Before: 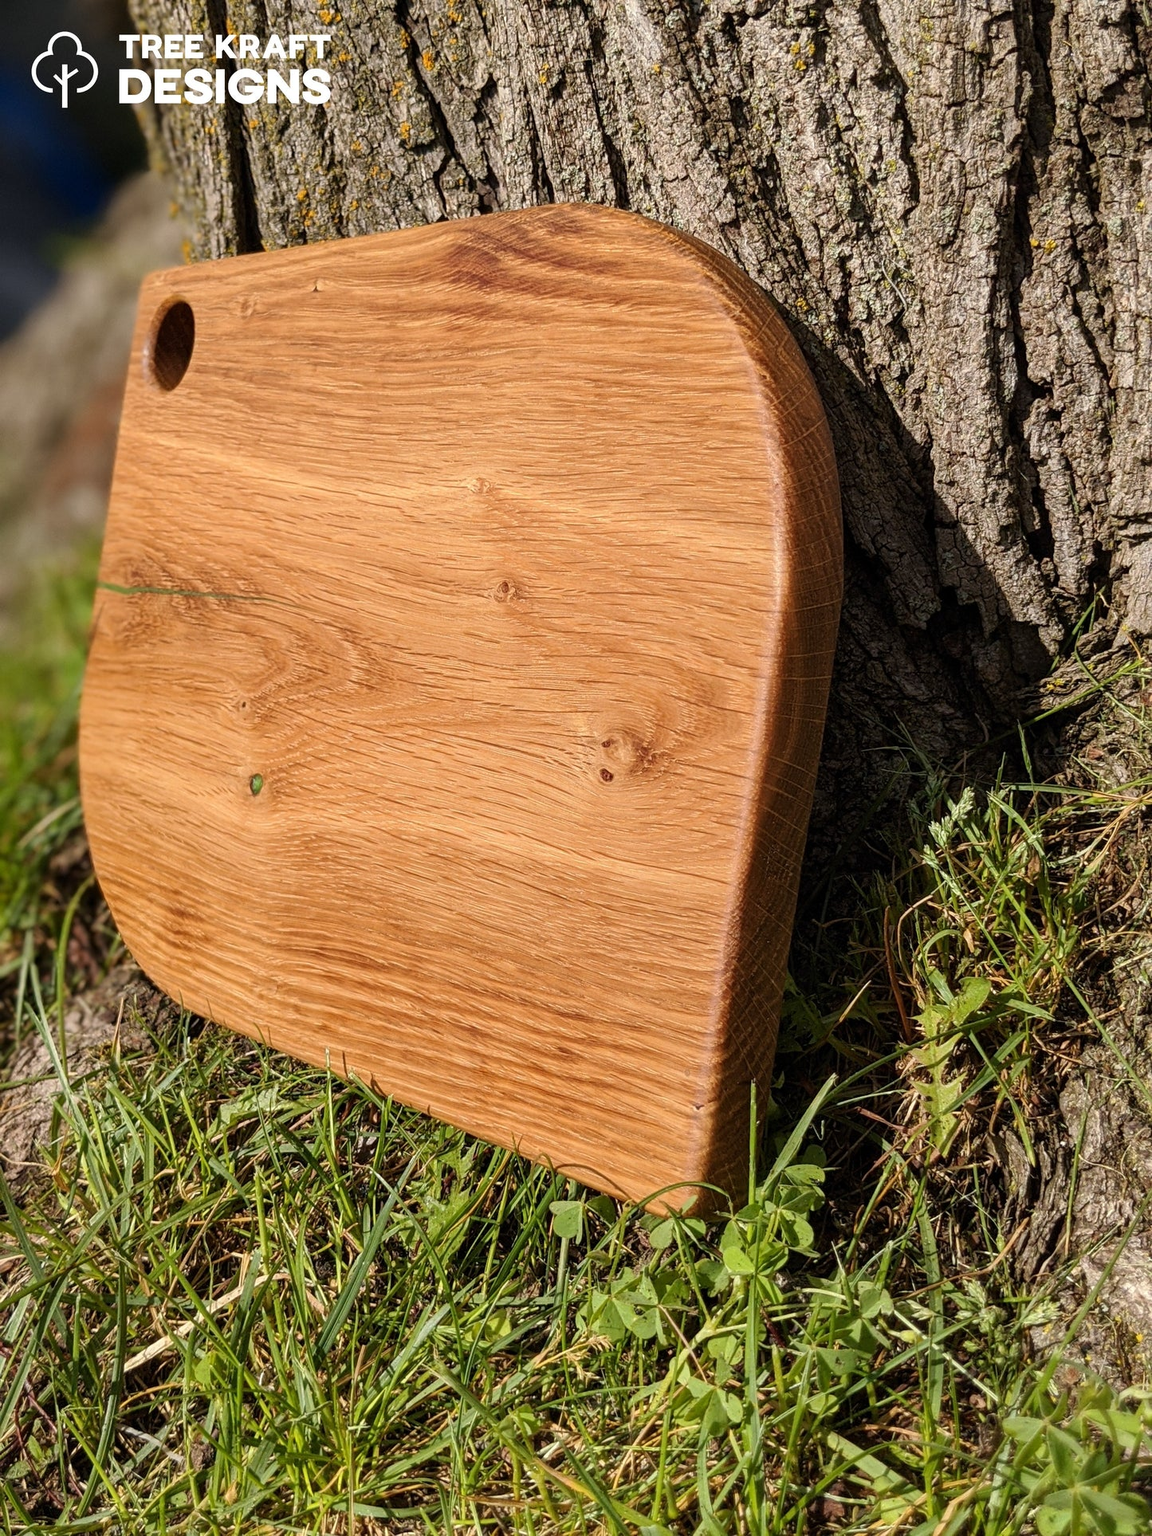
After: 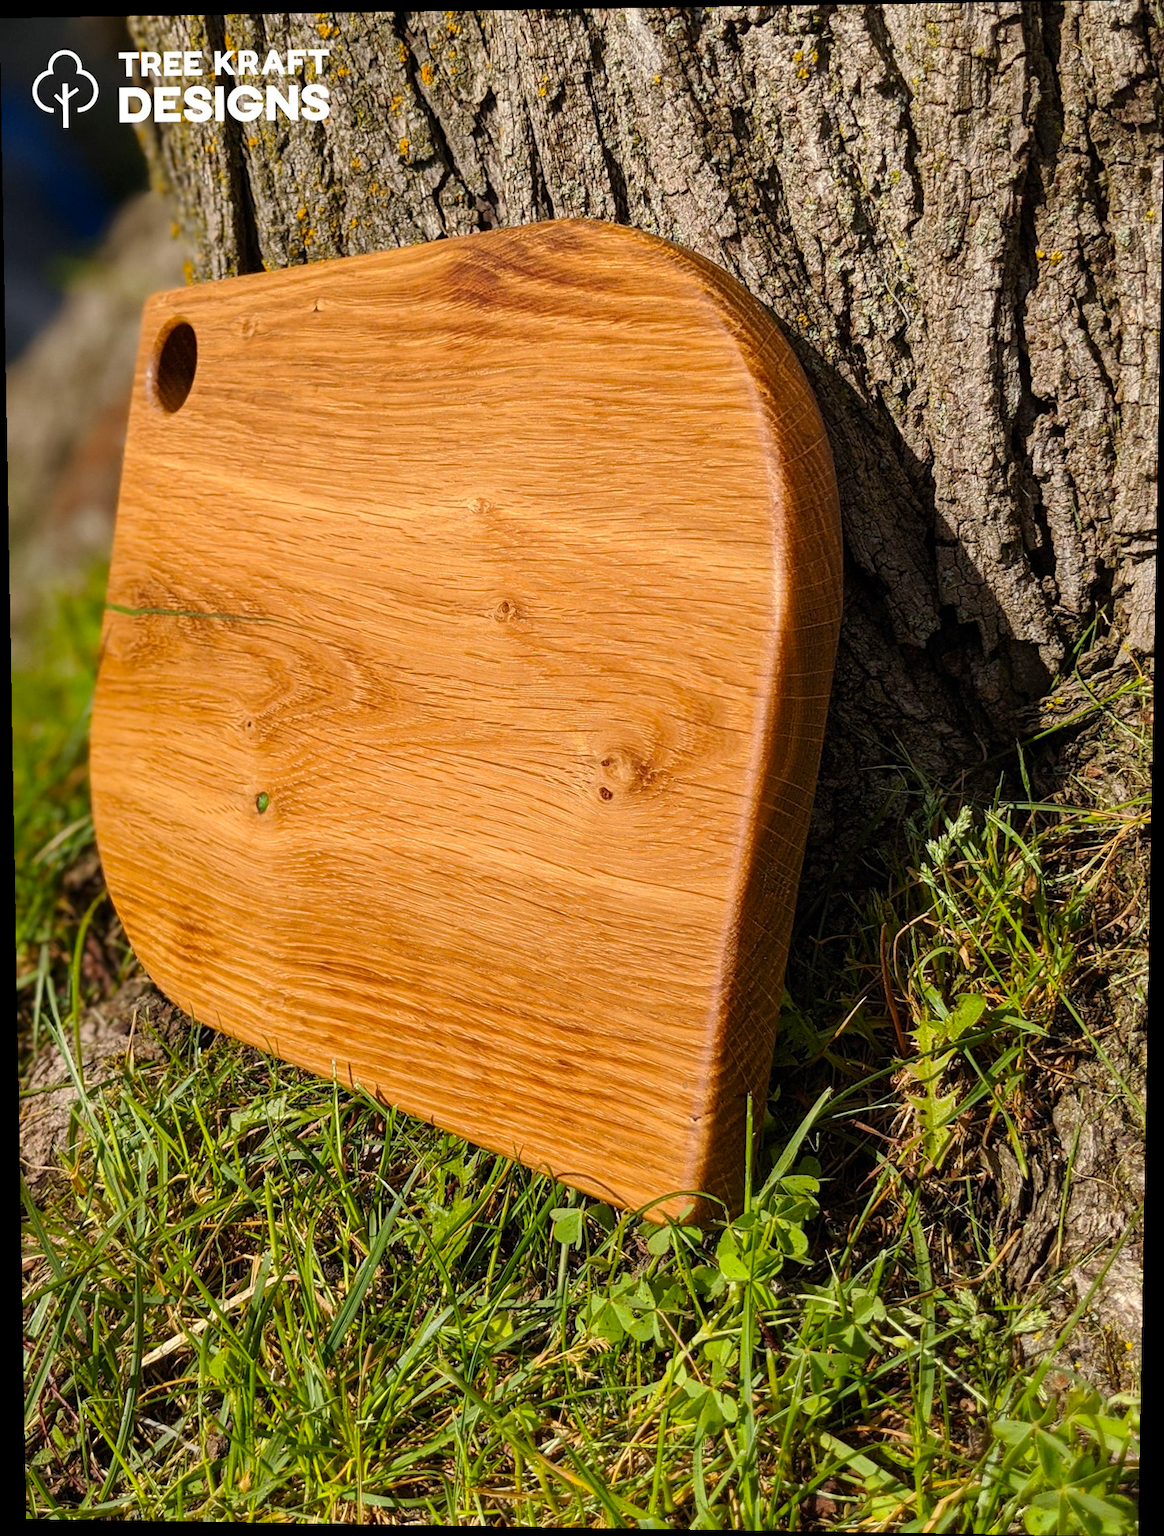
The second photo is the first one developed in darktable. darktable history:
sharpen: radius 2.883, amount 0.868, threshold 47.523
rotate and perspective: lens shift (vertical) 0.048, lens shift (horizontal) -0.024, automatic cropping off
color balance: output saturation 120%
